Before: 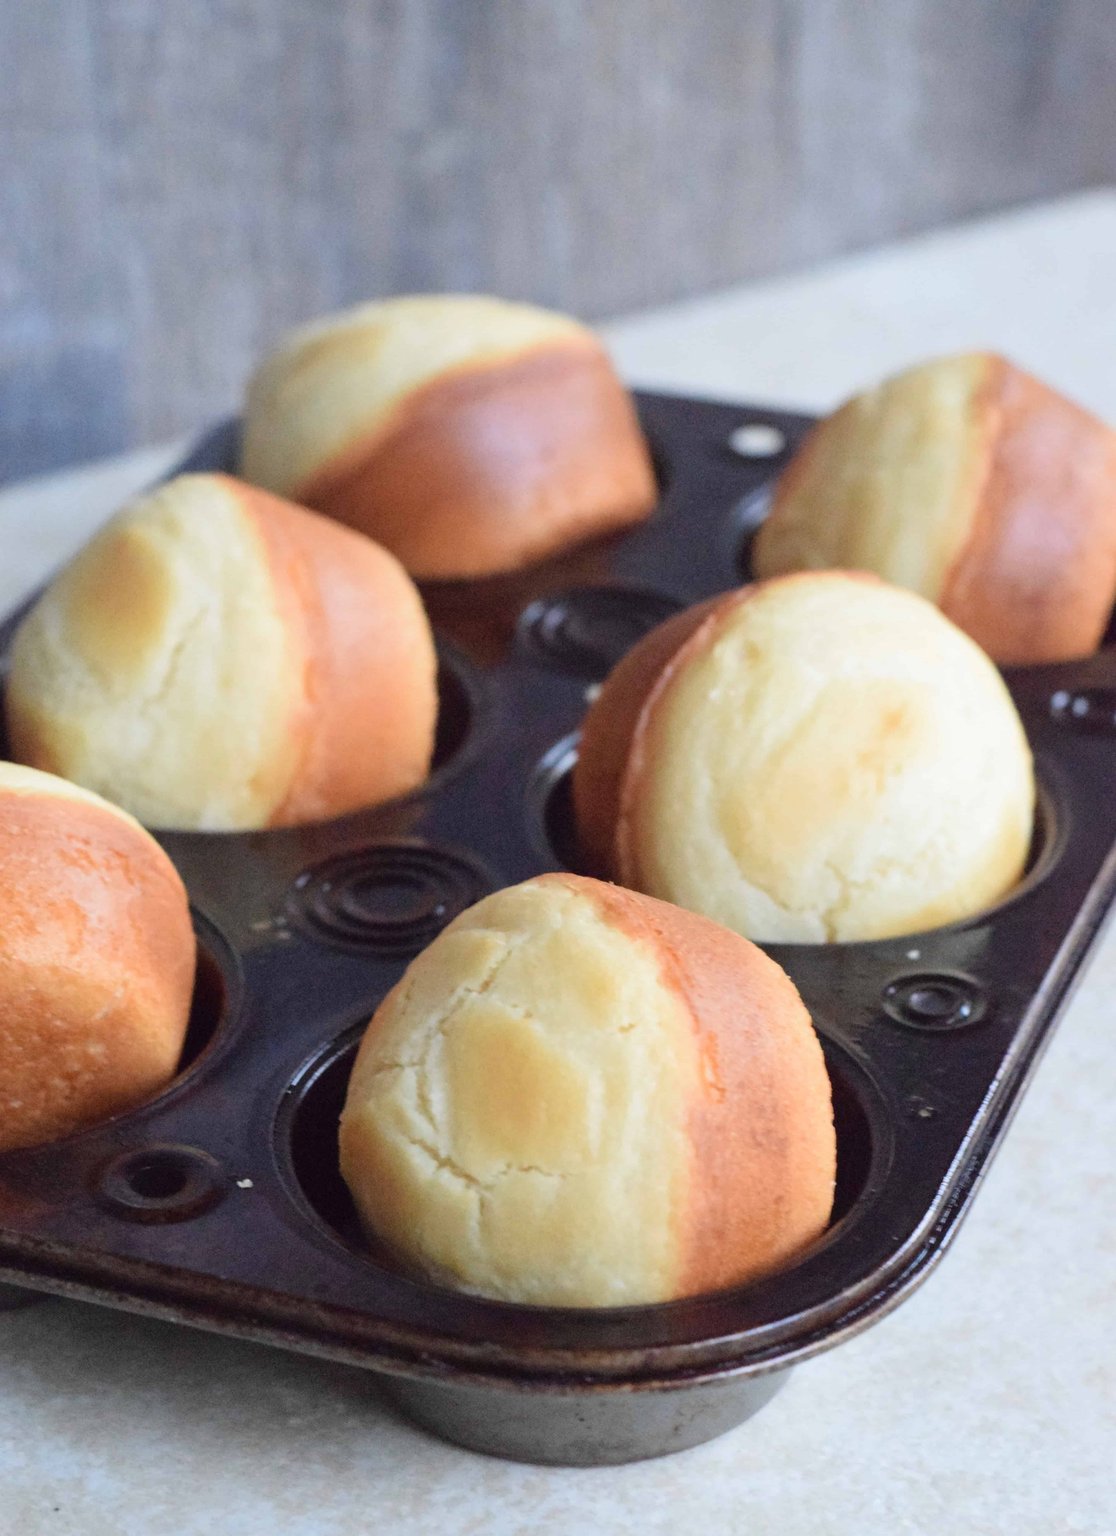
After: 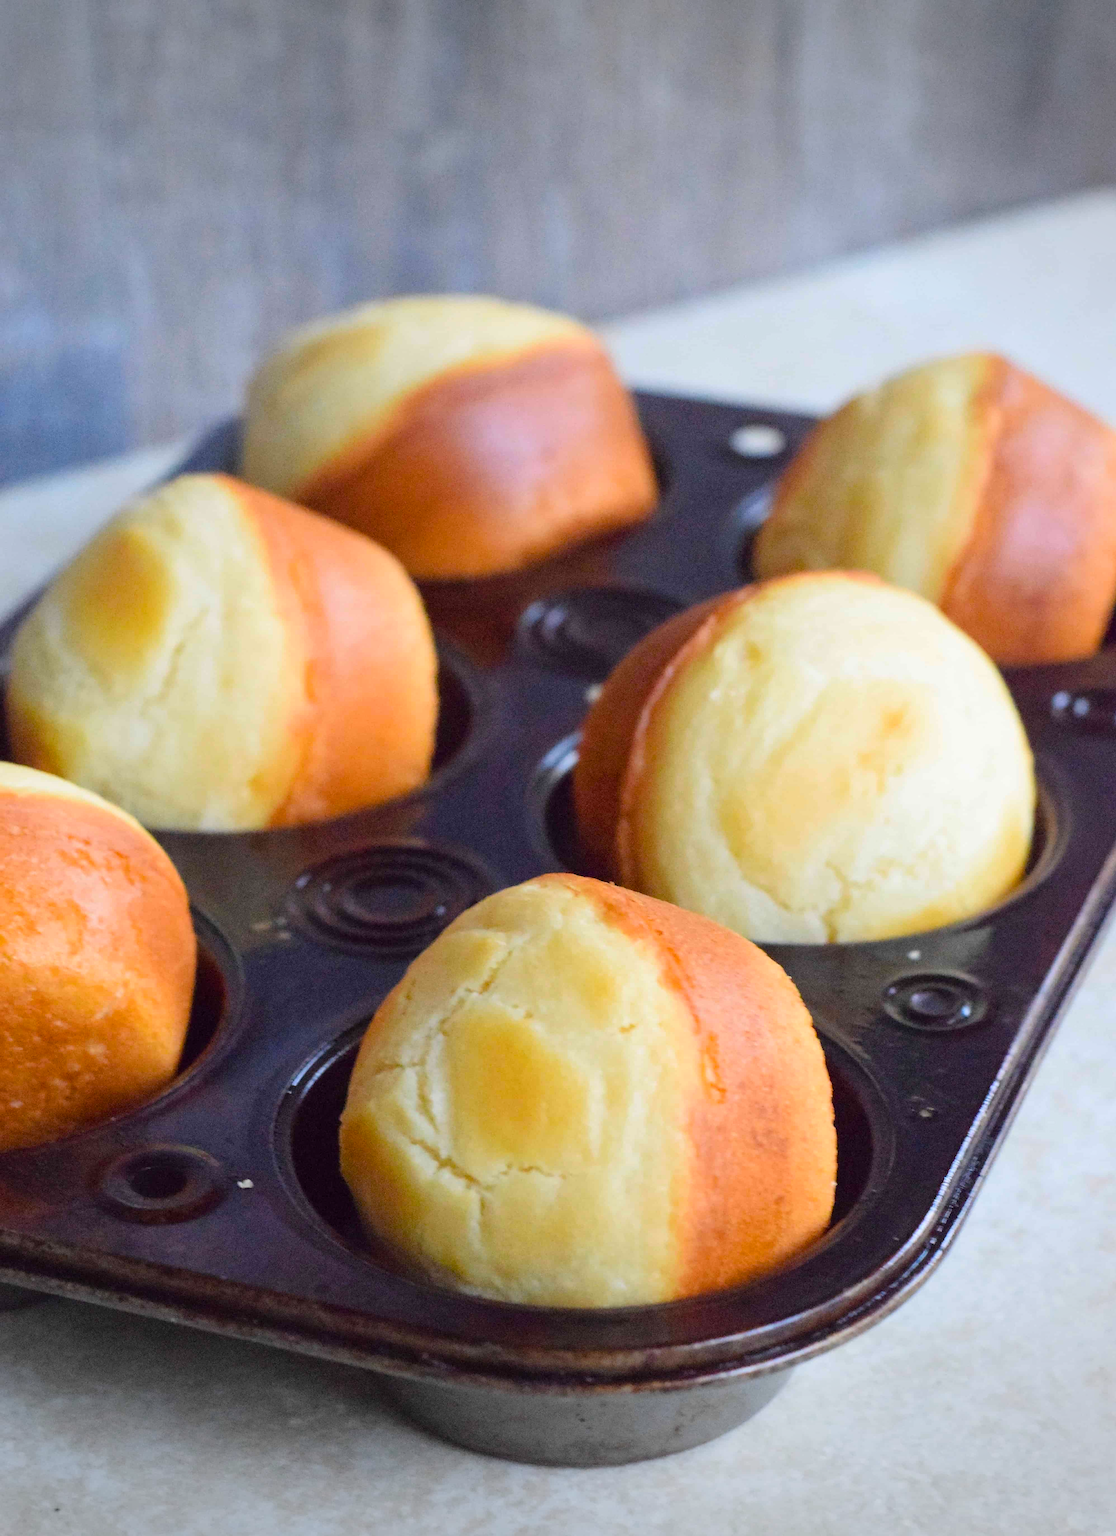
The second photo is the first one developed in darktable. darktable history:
vignetting: fall-off start 100%, brightness -0.282, width/height ratio 1.31
color balance rgb: linear chroma grading › global chroma 15%, perceptual saturation grading › global saturation 30%
sharpen: on, module defaults
